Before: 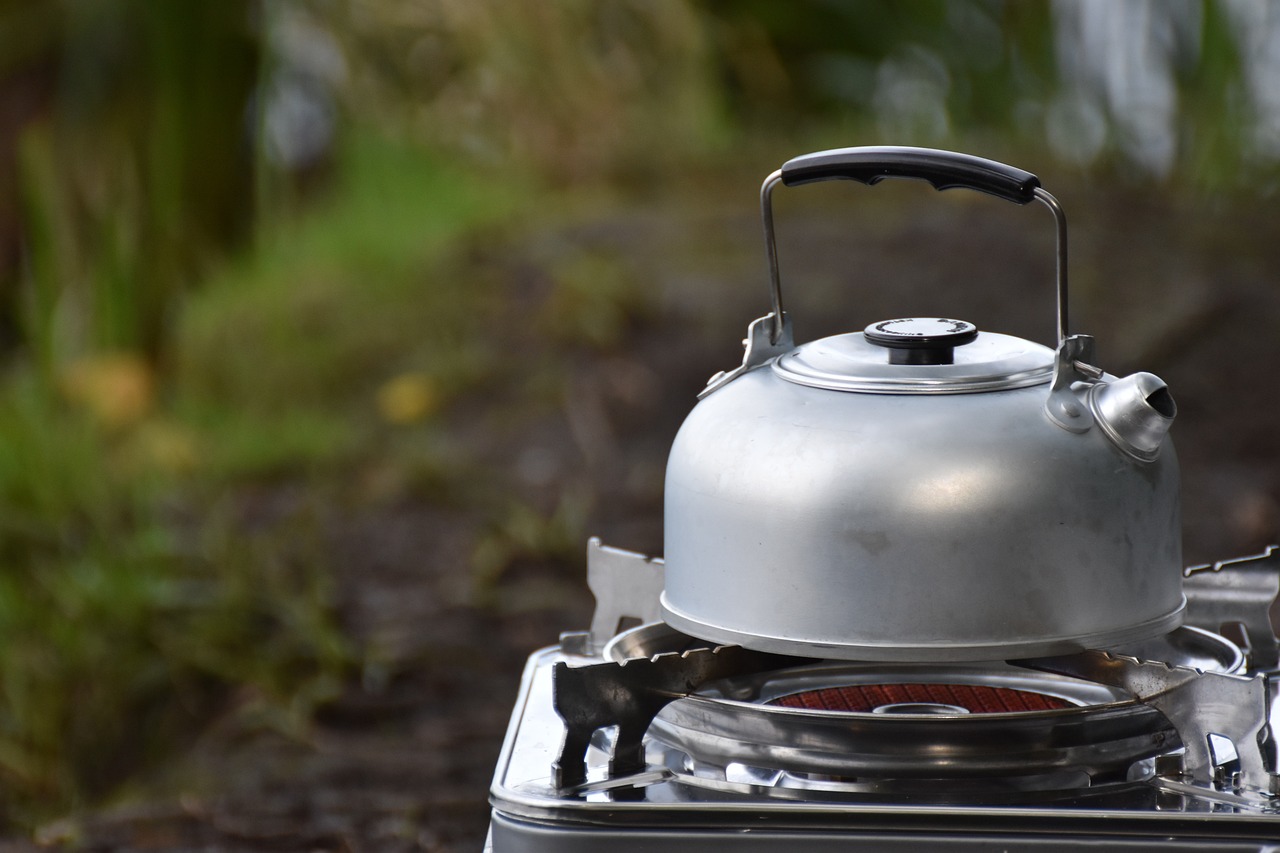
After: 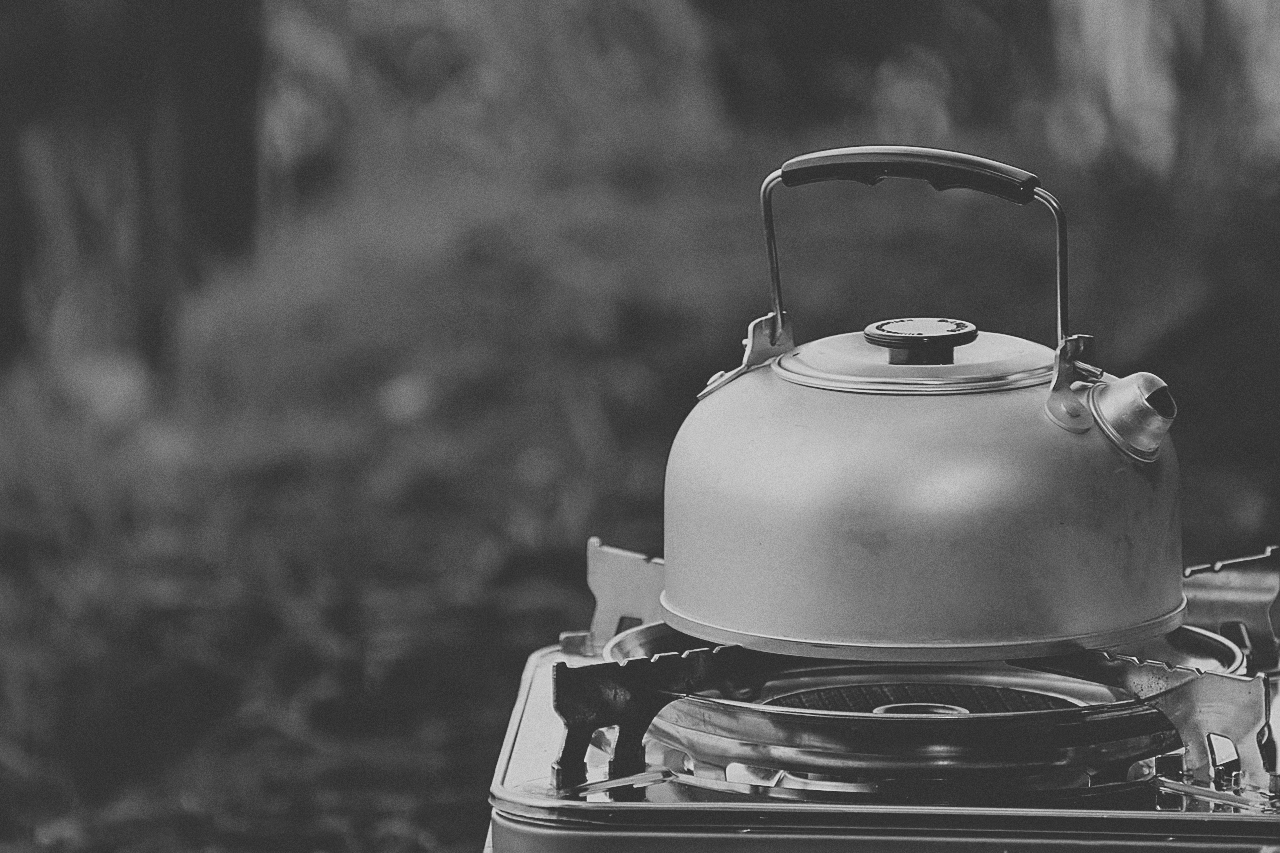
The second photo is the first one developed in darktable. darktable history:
white balance: emerald 1
monochrome: on, module defaults
sharpen: radius 1.4, amount 1.25, threshold 0.7
tone curve: curves: ch0 [(0, 0.211) (0.15, 0.25) (1, 0.953)], color space Lab, independent channels, preserve colors none
filmic rgb: black relative exposure -7.15 EV, white relative exposure 5.36 EV, hardness 3.02, color science v6 (2022)
grain: on, module defaults
color correction: saturation 0.3
